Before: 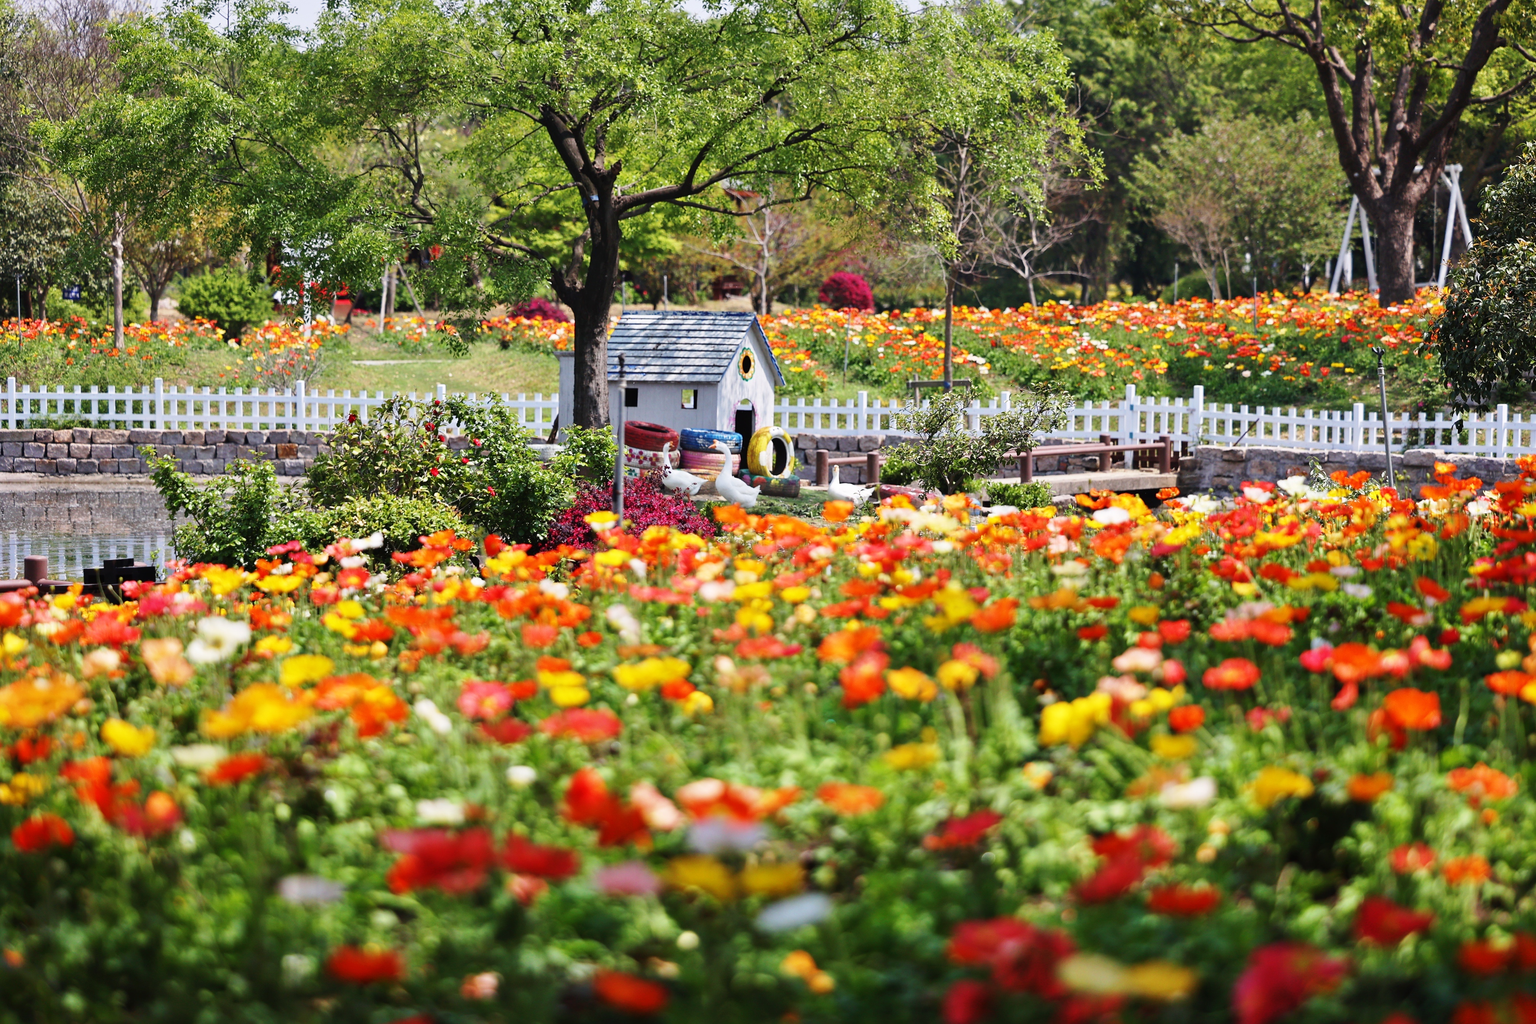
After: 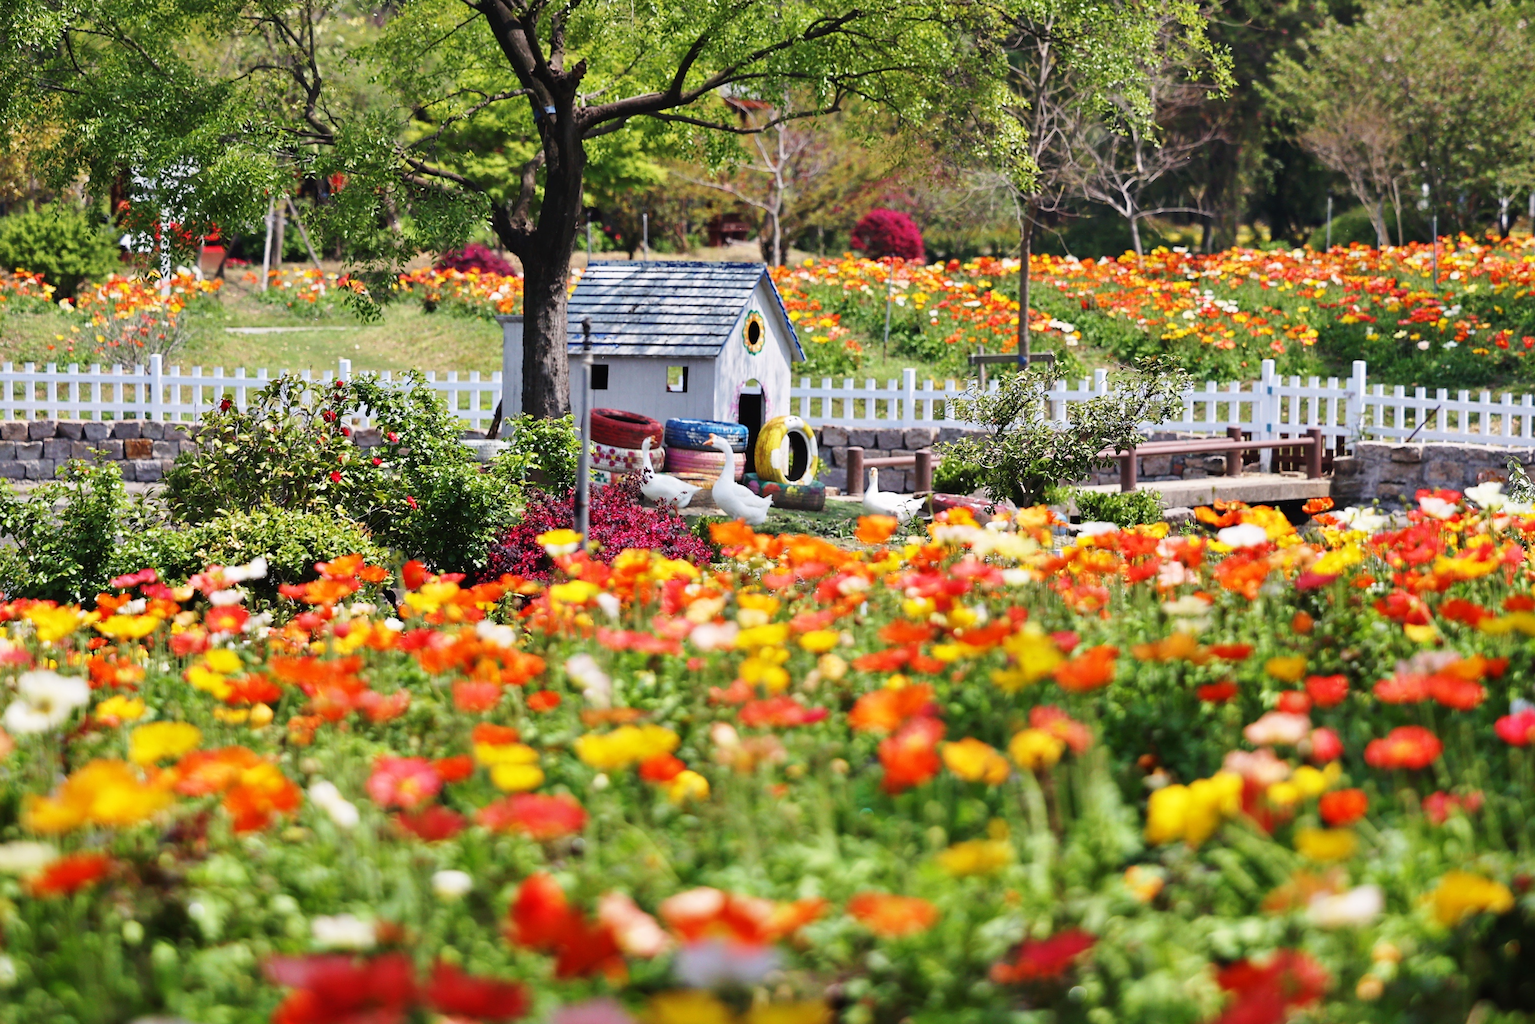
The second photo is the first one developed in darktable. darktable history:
crop and rotate: left 11.986%, top 11.376%, right 13.36%, bottom 13.895%
